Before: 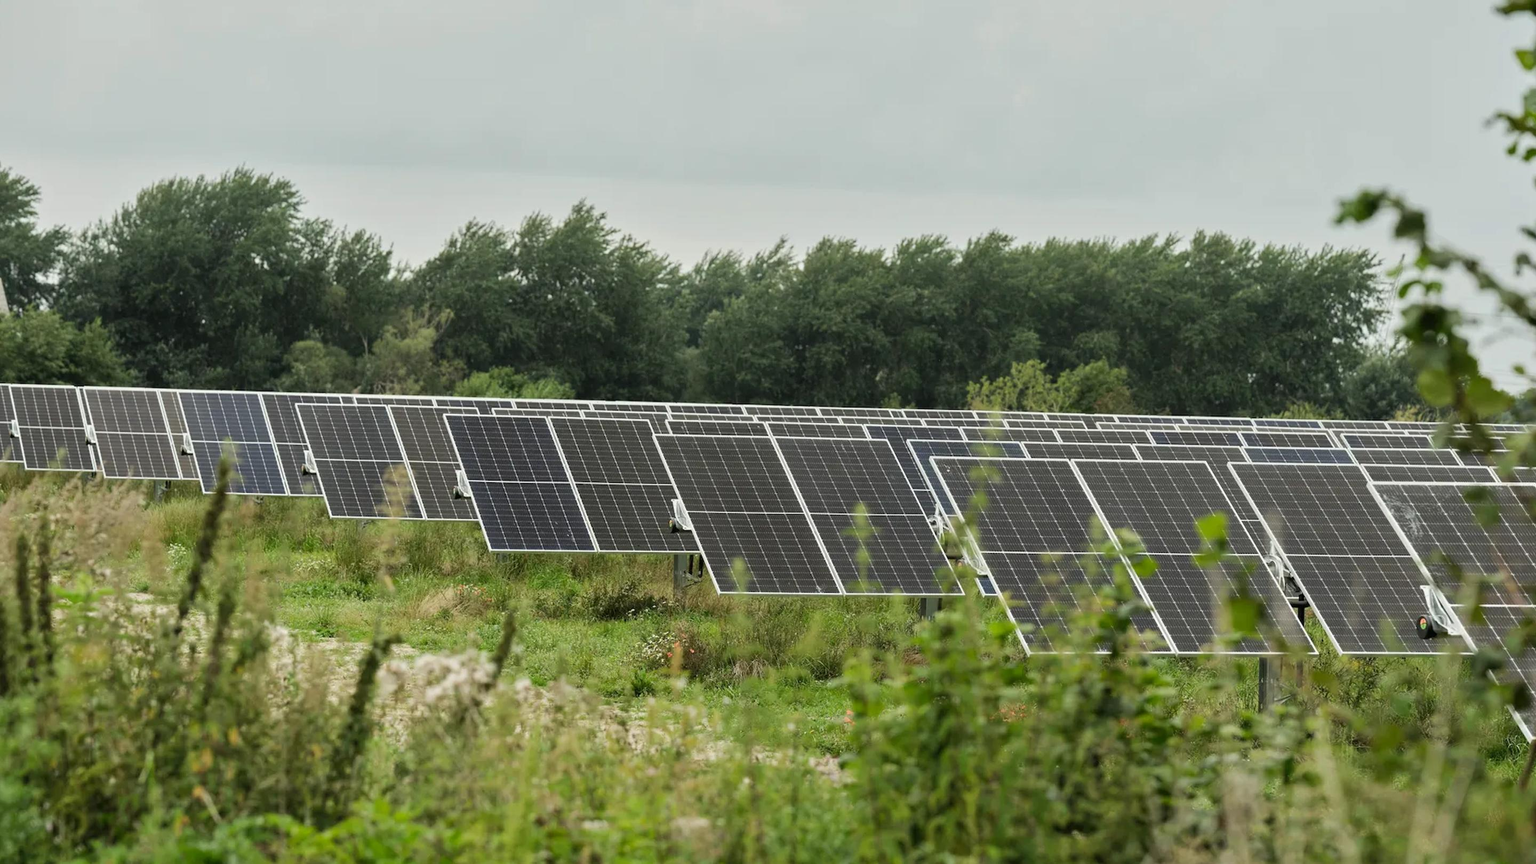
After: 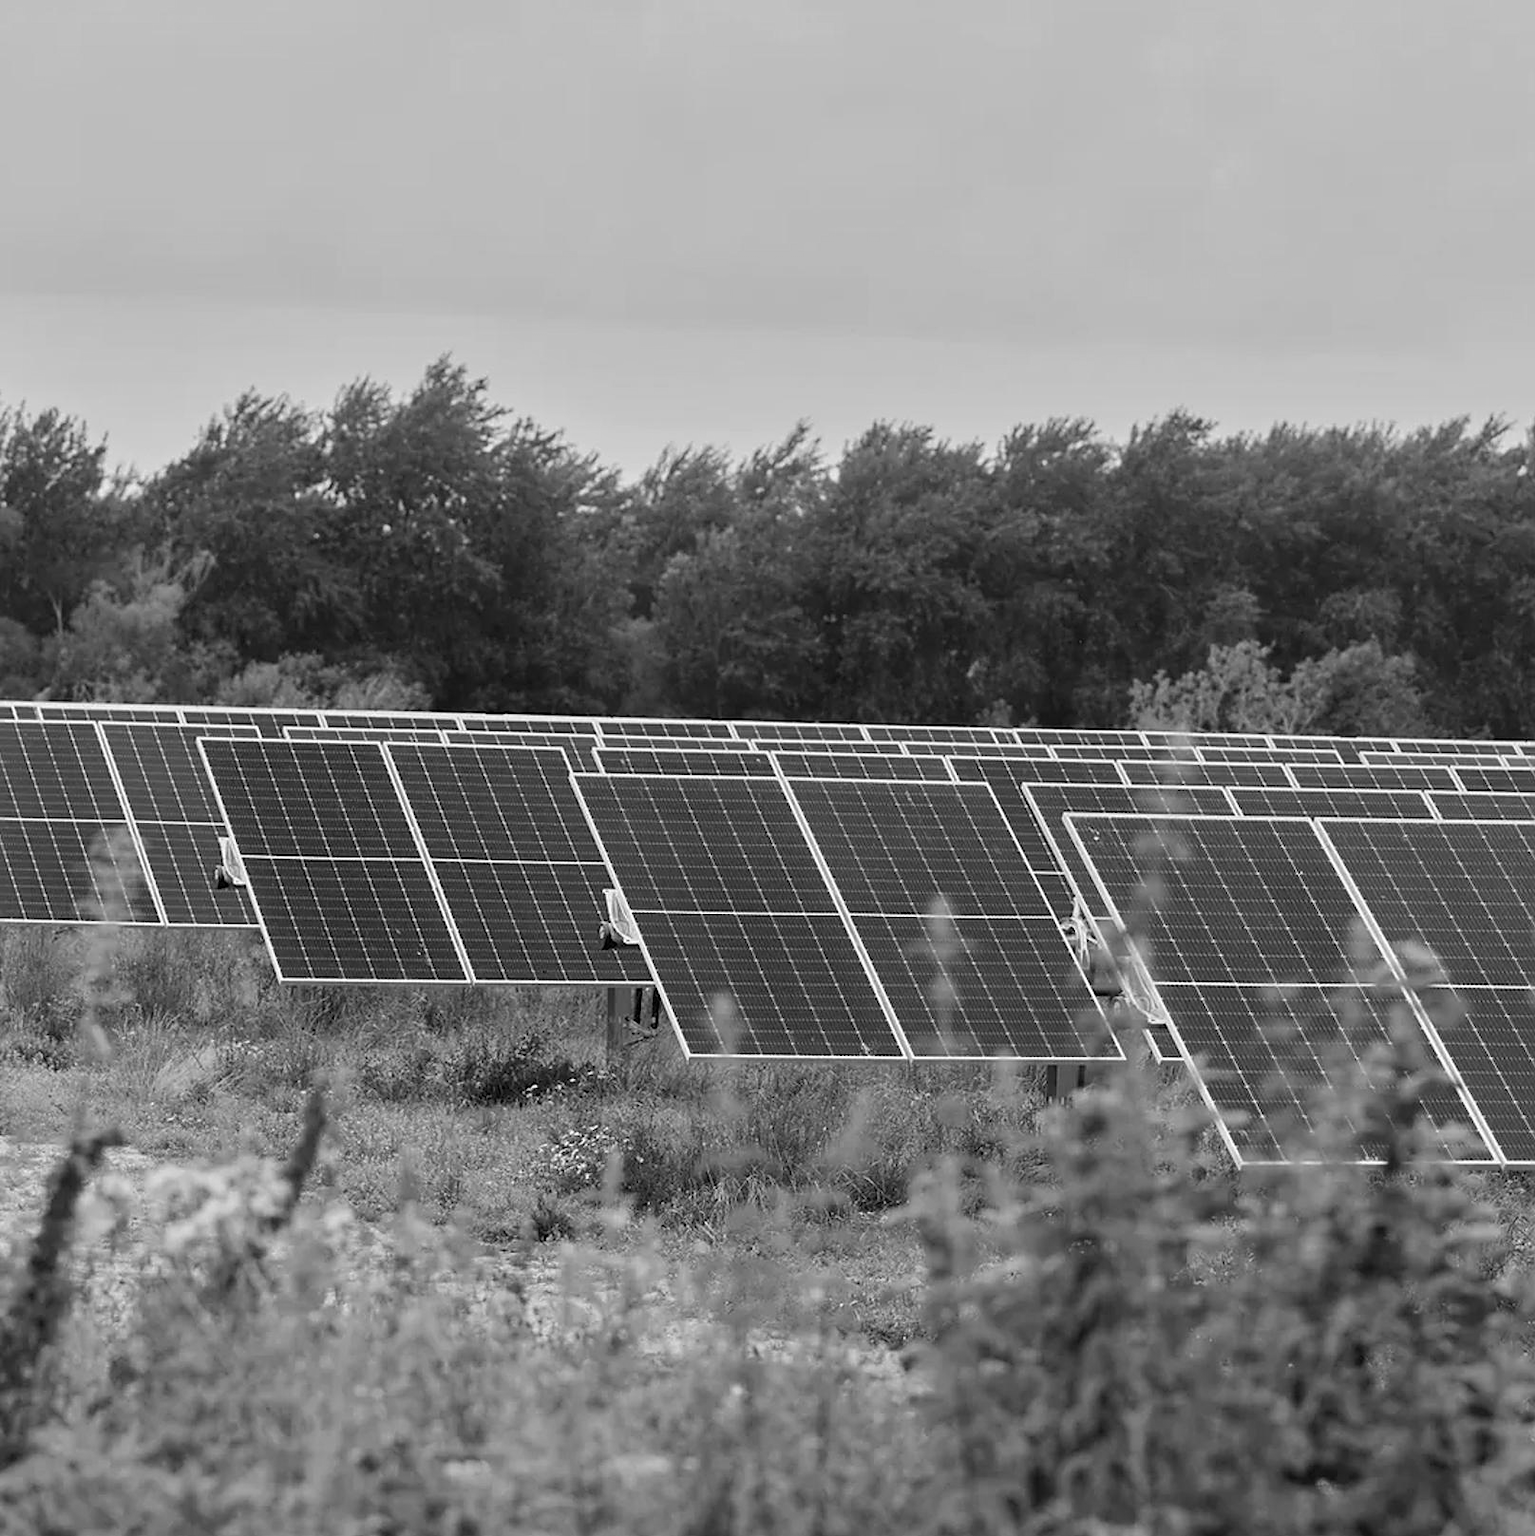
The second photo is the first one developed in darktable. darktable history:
tone equalizer: on, module defaults
contrast equalizer: y [[0.5 ×6], [0.5 ×6], [0.5 ×6], [0 ×6], [0, 0.039, 0.251, 0.29, 0.293, 0.292]]
crop: left 21.674%, right 22.086%
monochrome: a 30.25, b 92.03
sharpen: radius 1.864, amount 0.398, threshold 1.271
